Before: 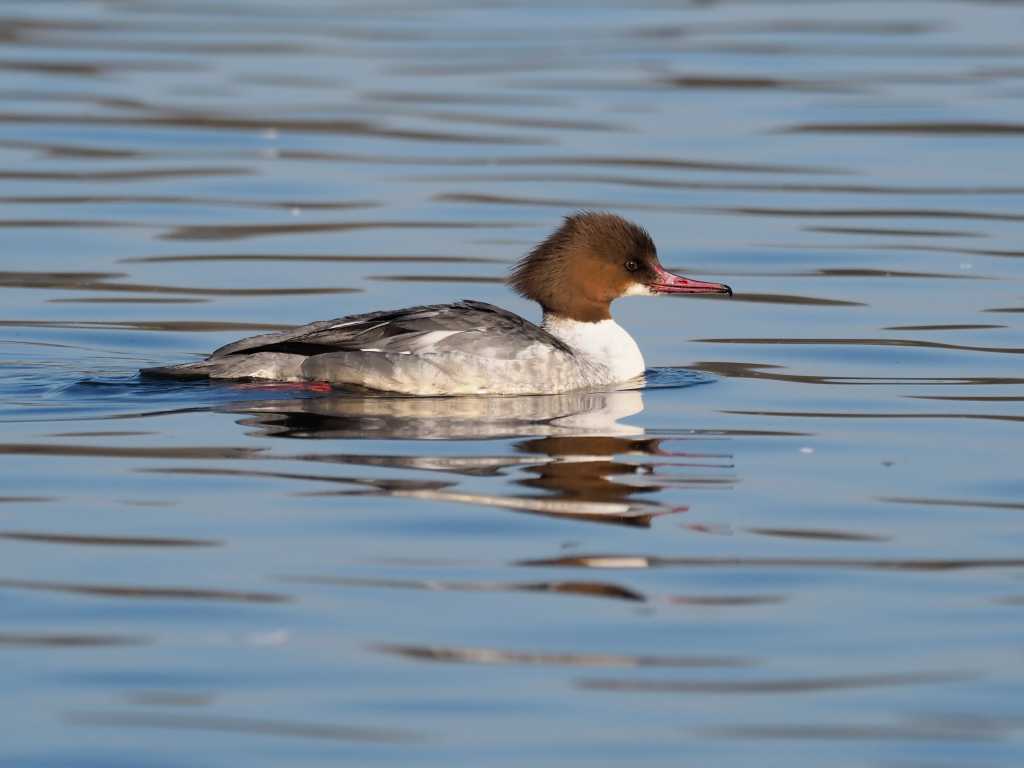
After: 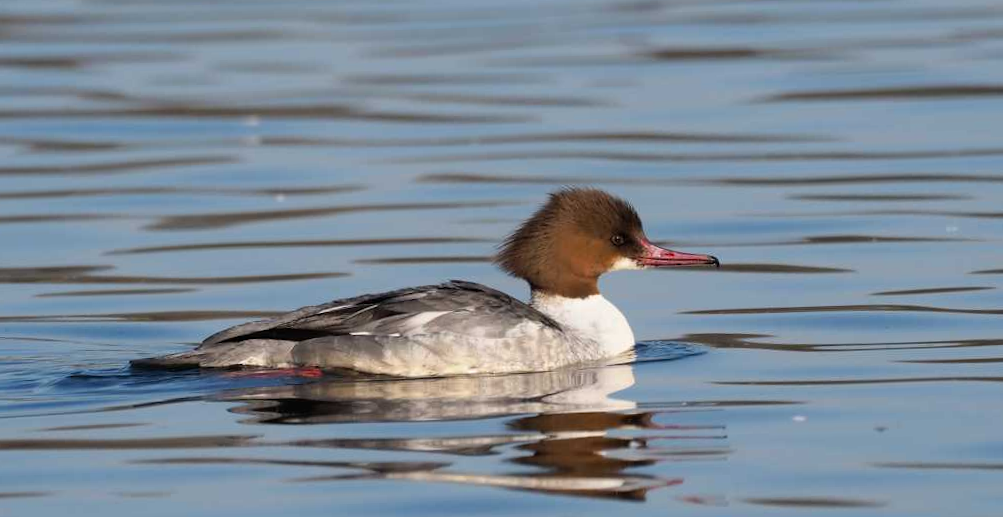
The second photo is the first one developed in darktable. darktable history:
rotate and perspective: rotation -2°, crop left 0.022, crop right 0.978, crop top 0.049, crop bottom 0.951
crop: bottom 28.576%
shadows and highlights: shadows 29.32, highlights -29.32, low approximation 0.01, soften with gaussian
tone equalizer: on, module defaults
